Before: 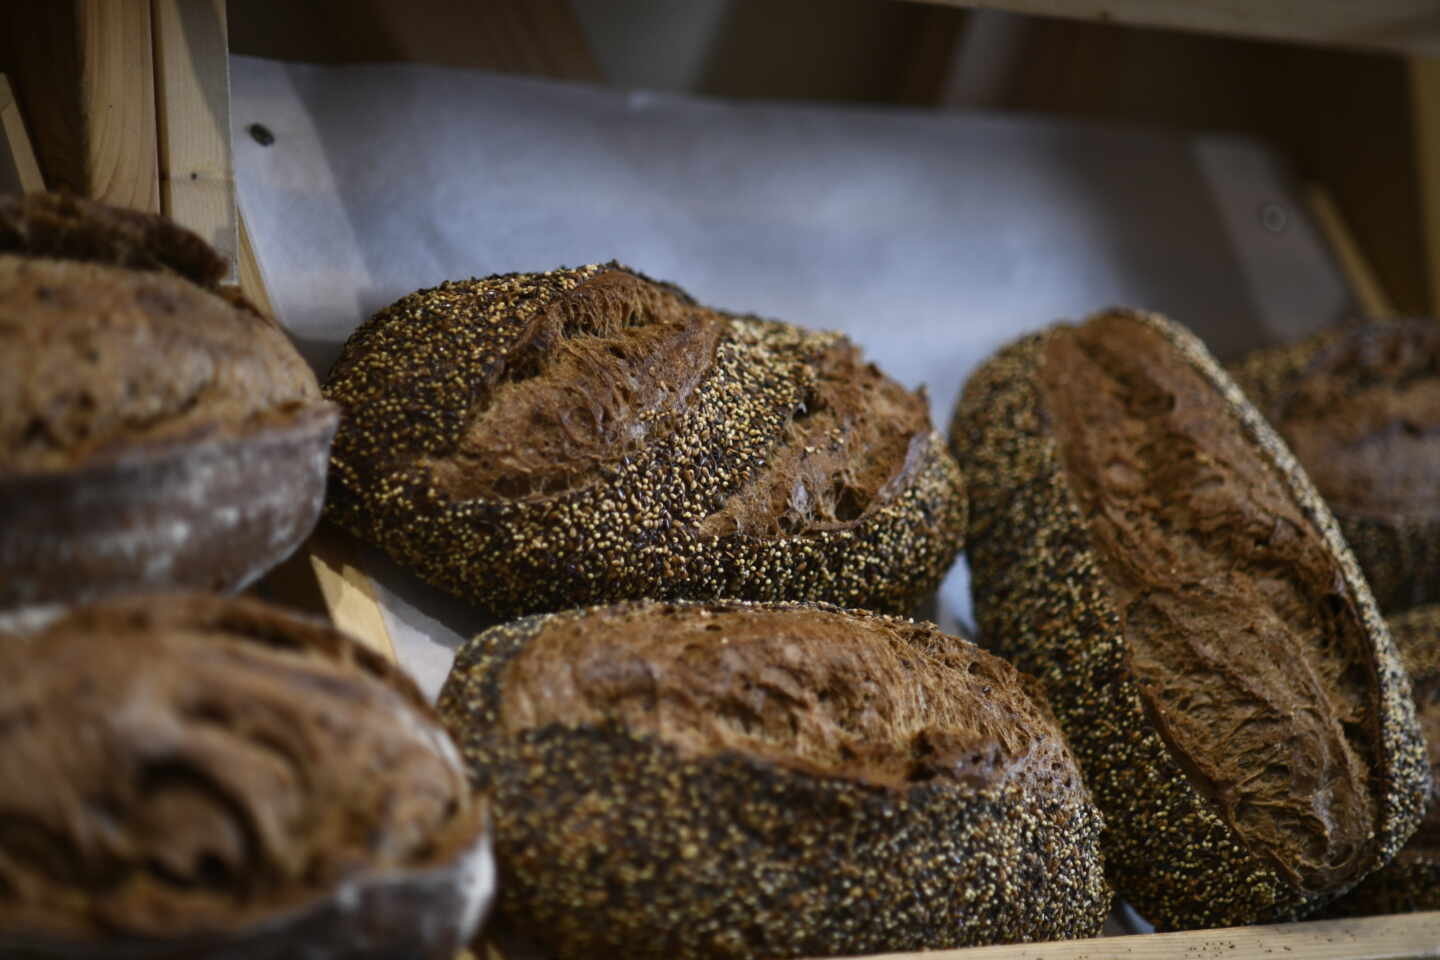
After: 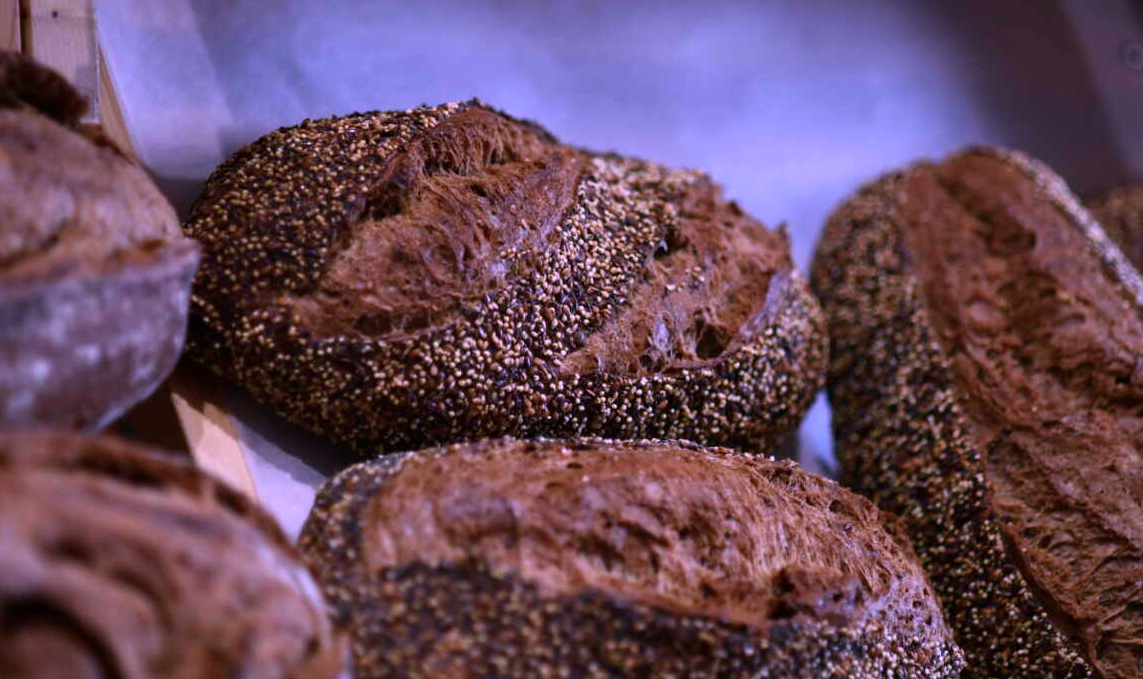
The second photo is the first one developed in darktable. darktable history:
crop: left 9.712%, top 16.928%, right 10.845%, bottom 12.332%
color calibration: output R [1.107, -0.012, -0.003, 0], output B [0, 0, 1.308, 0], illuminant custom, x 0.389, y 0.387, temperature 3838.64 K
